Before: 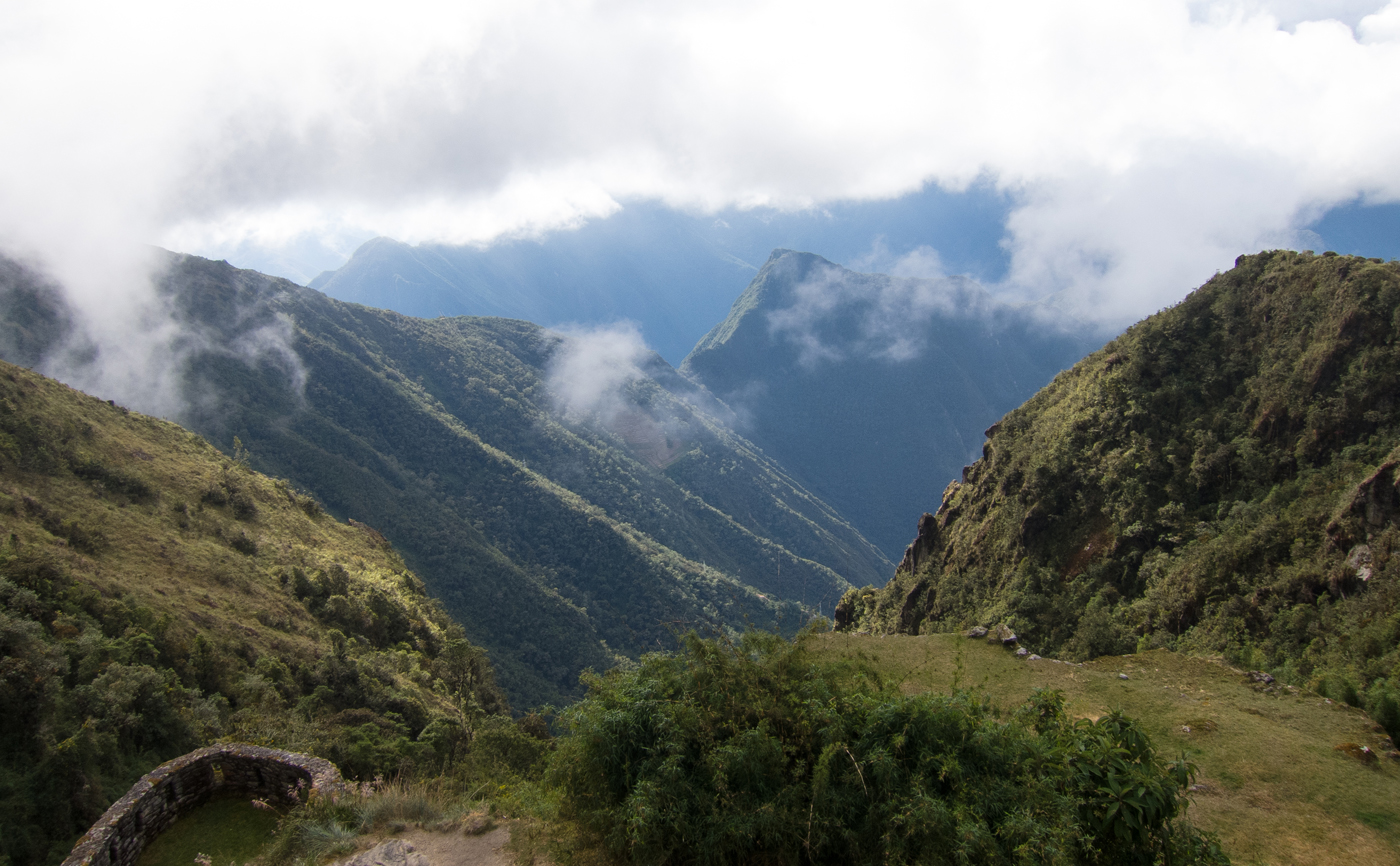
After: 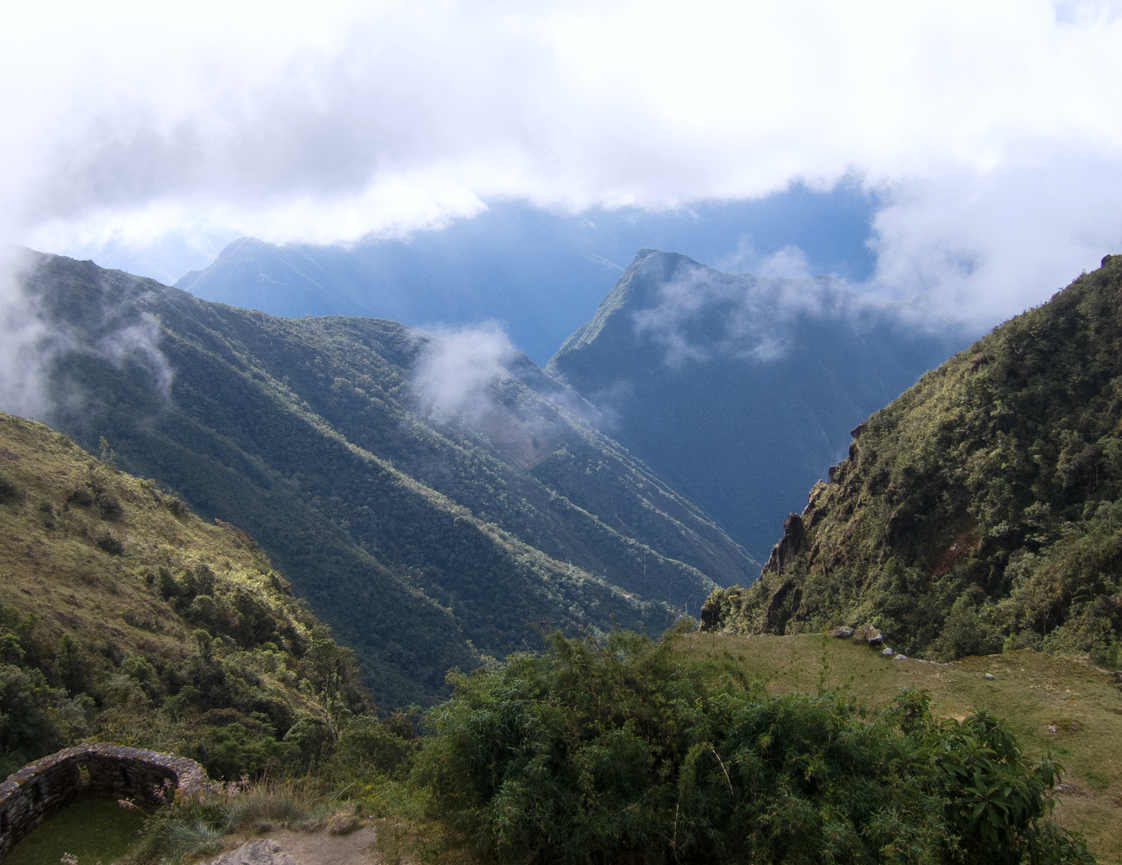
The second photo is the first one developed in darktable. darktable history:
crop and rotate: left 9.597%, right 10.195%
color calibration: illuminant as shot in camera, x 0.358, y 0.373, temperature 4628.91 K
